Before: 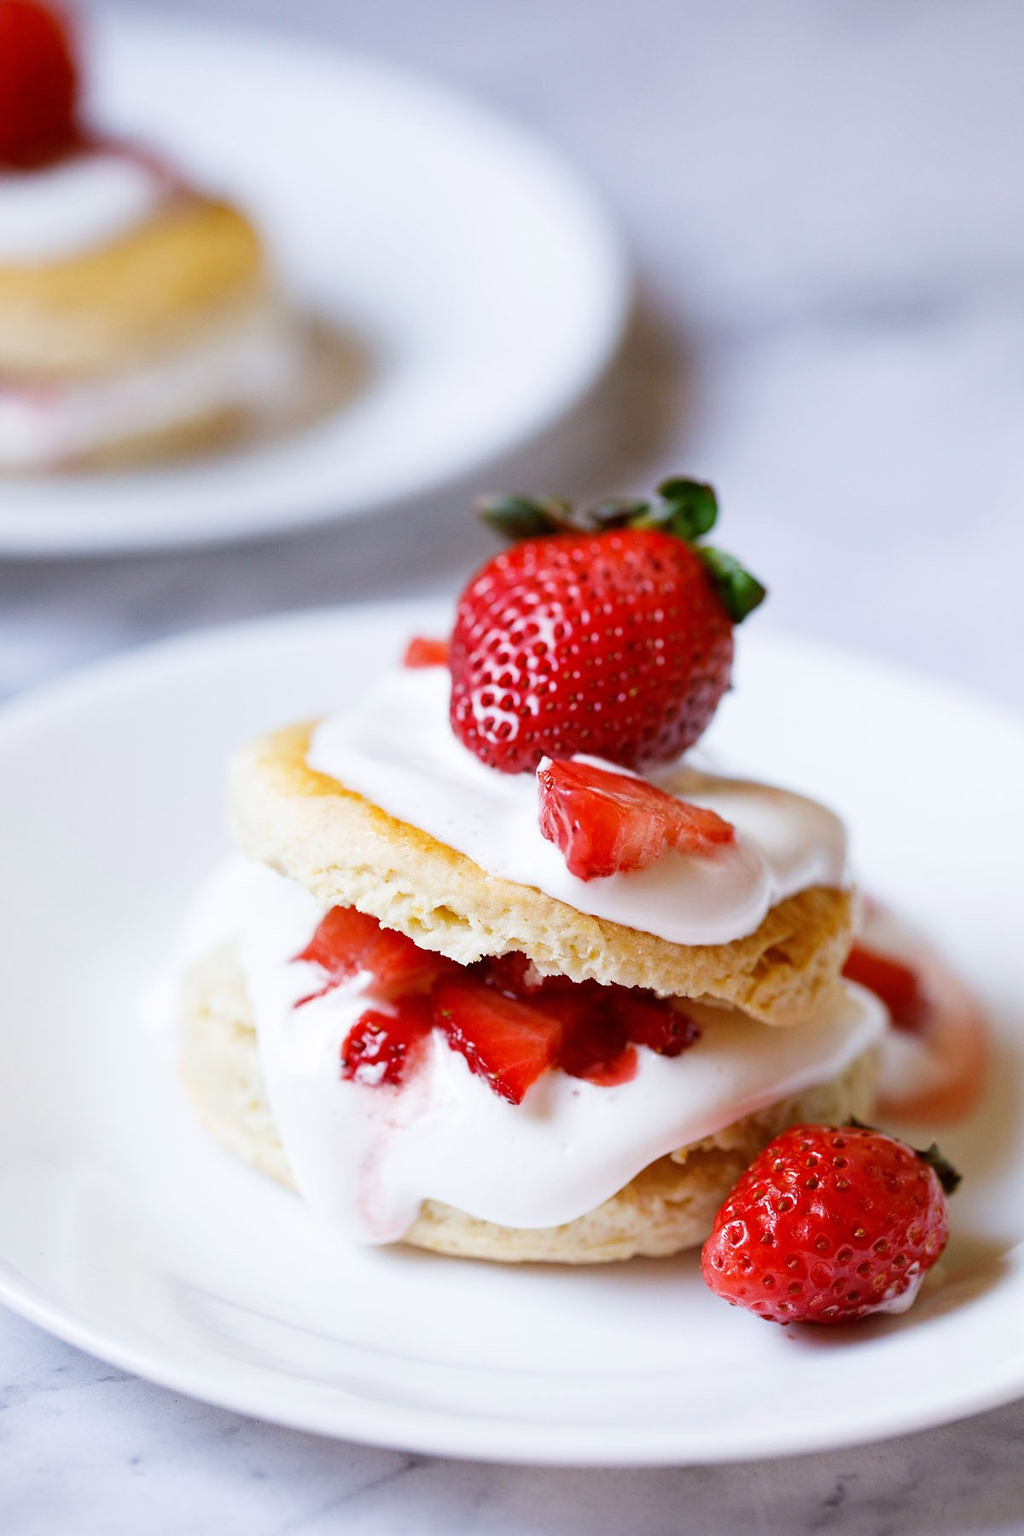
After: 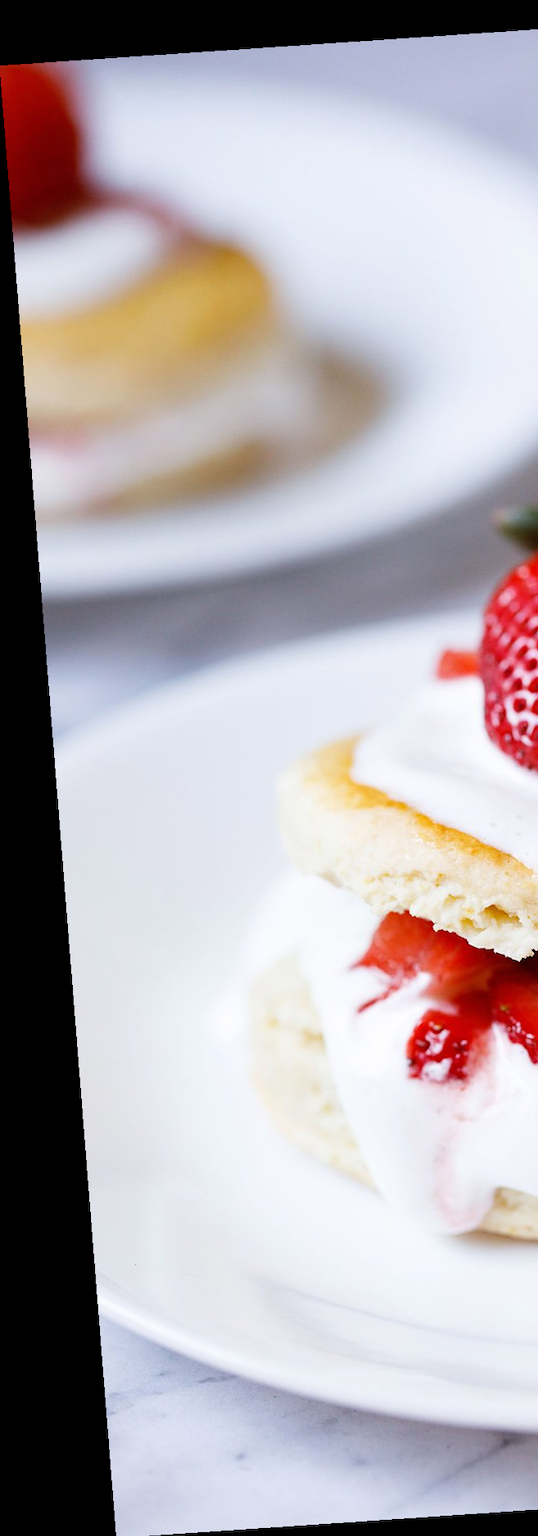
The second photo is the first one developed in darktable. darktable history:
crop and rotate: left 0%, top 0%, right 50.845%
rotate and perspective: rotation -4.2°, shear 0.006, automatic cropping off
